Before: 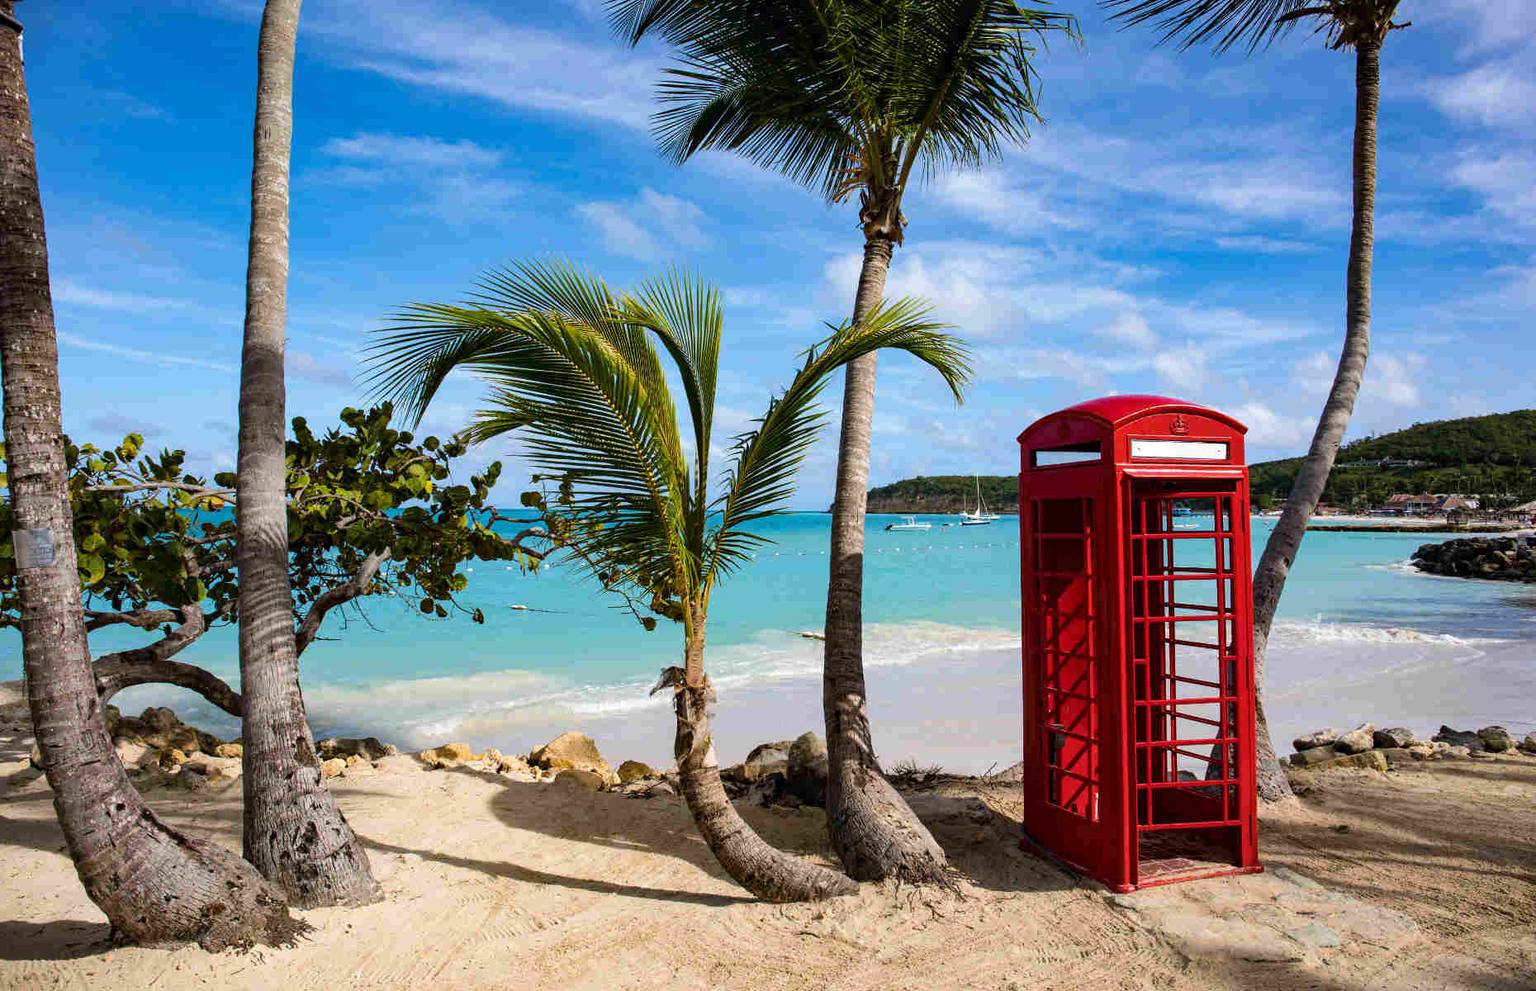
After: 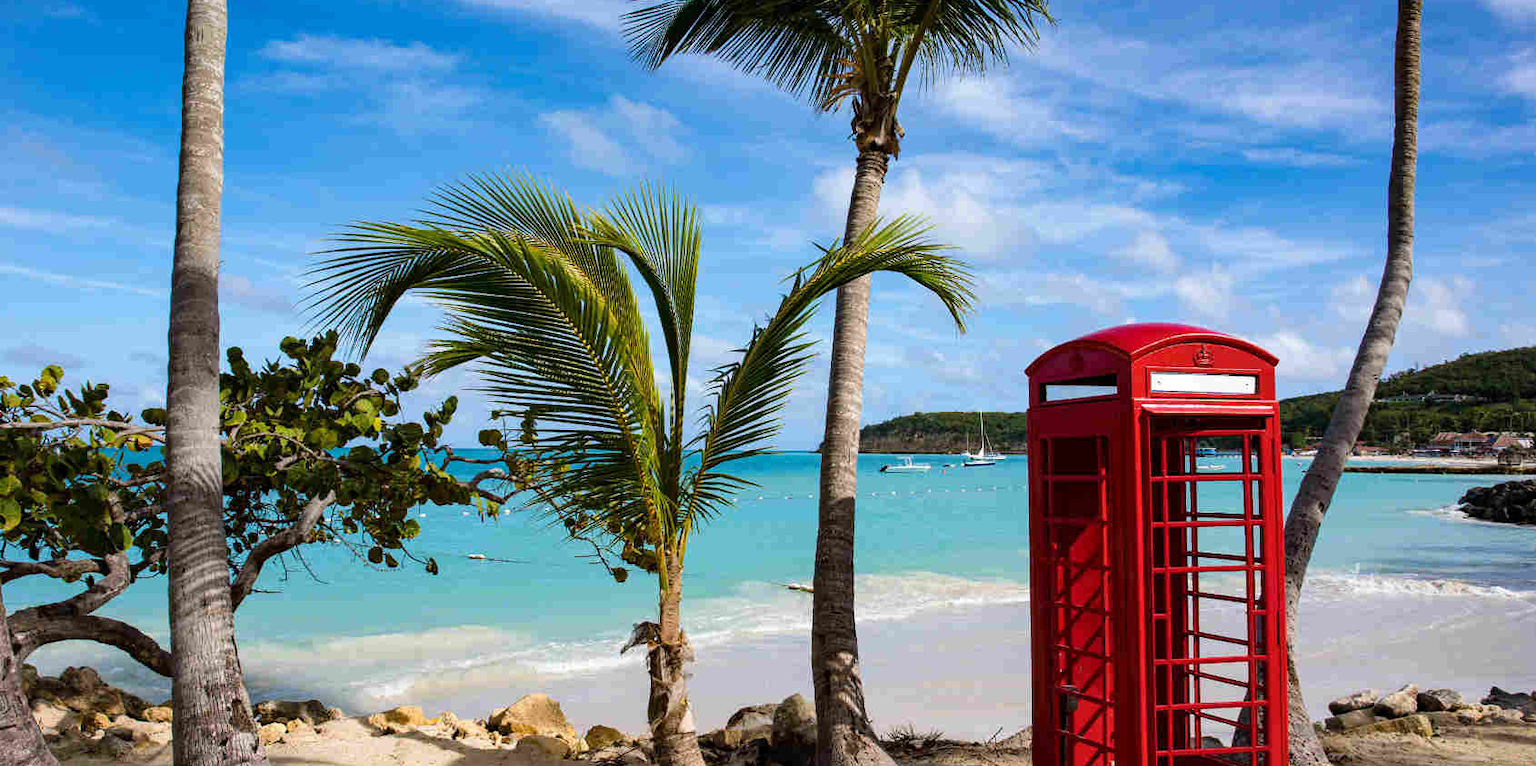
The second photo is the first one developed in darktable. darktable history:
crop: left 5.596%, top 10.314%, right 3.534%, bottom 19.395%
exposure: compensate highlight preservation false
